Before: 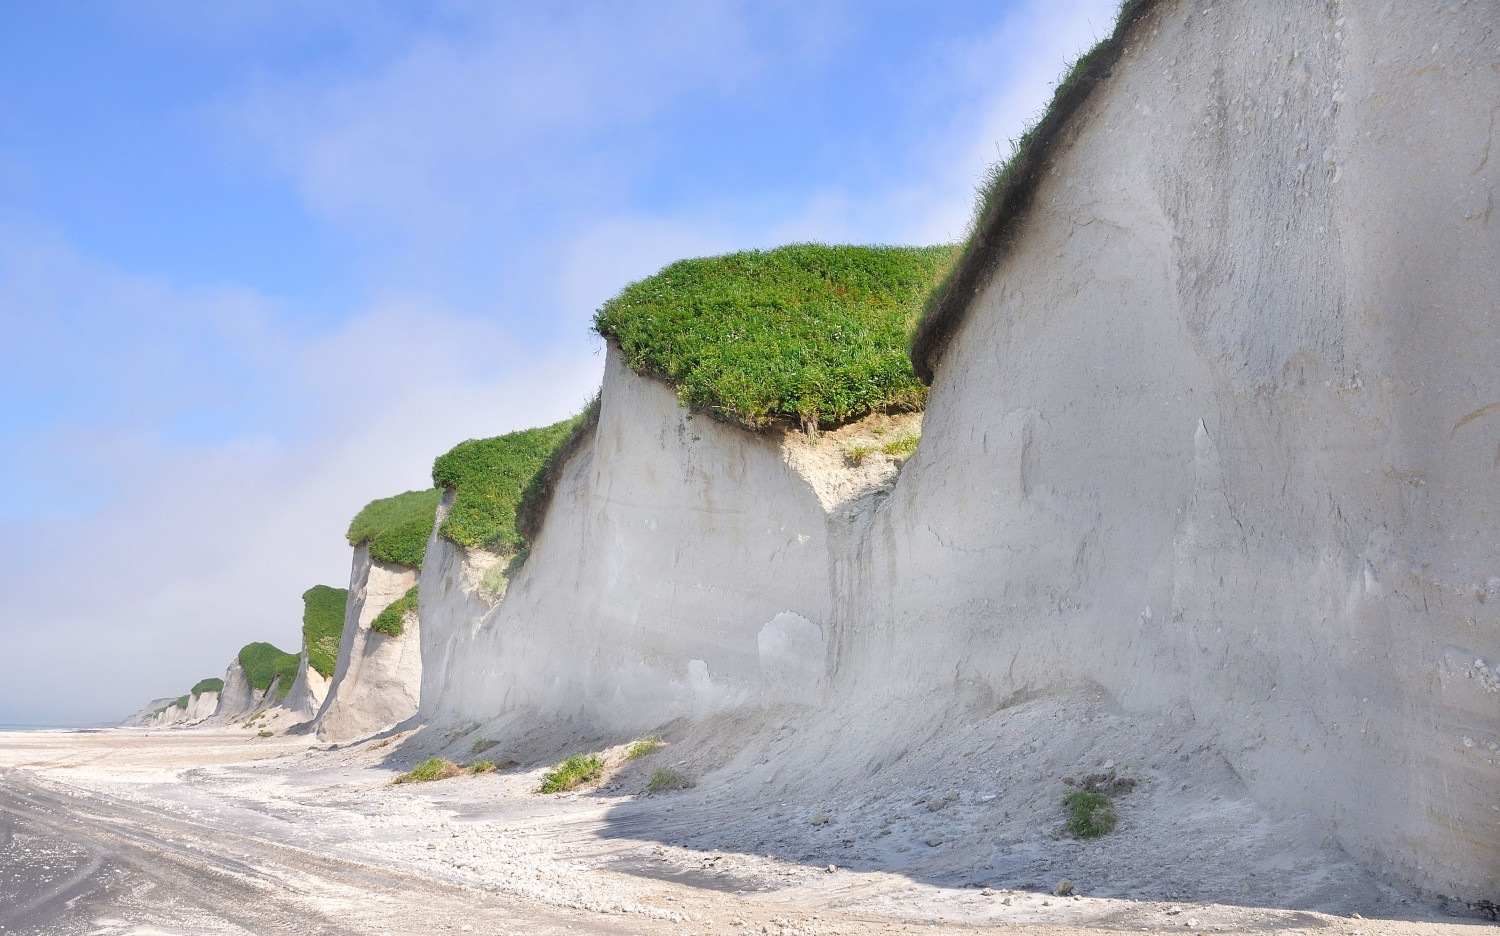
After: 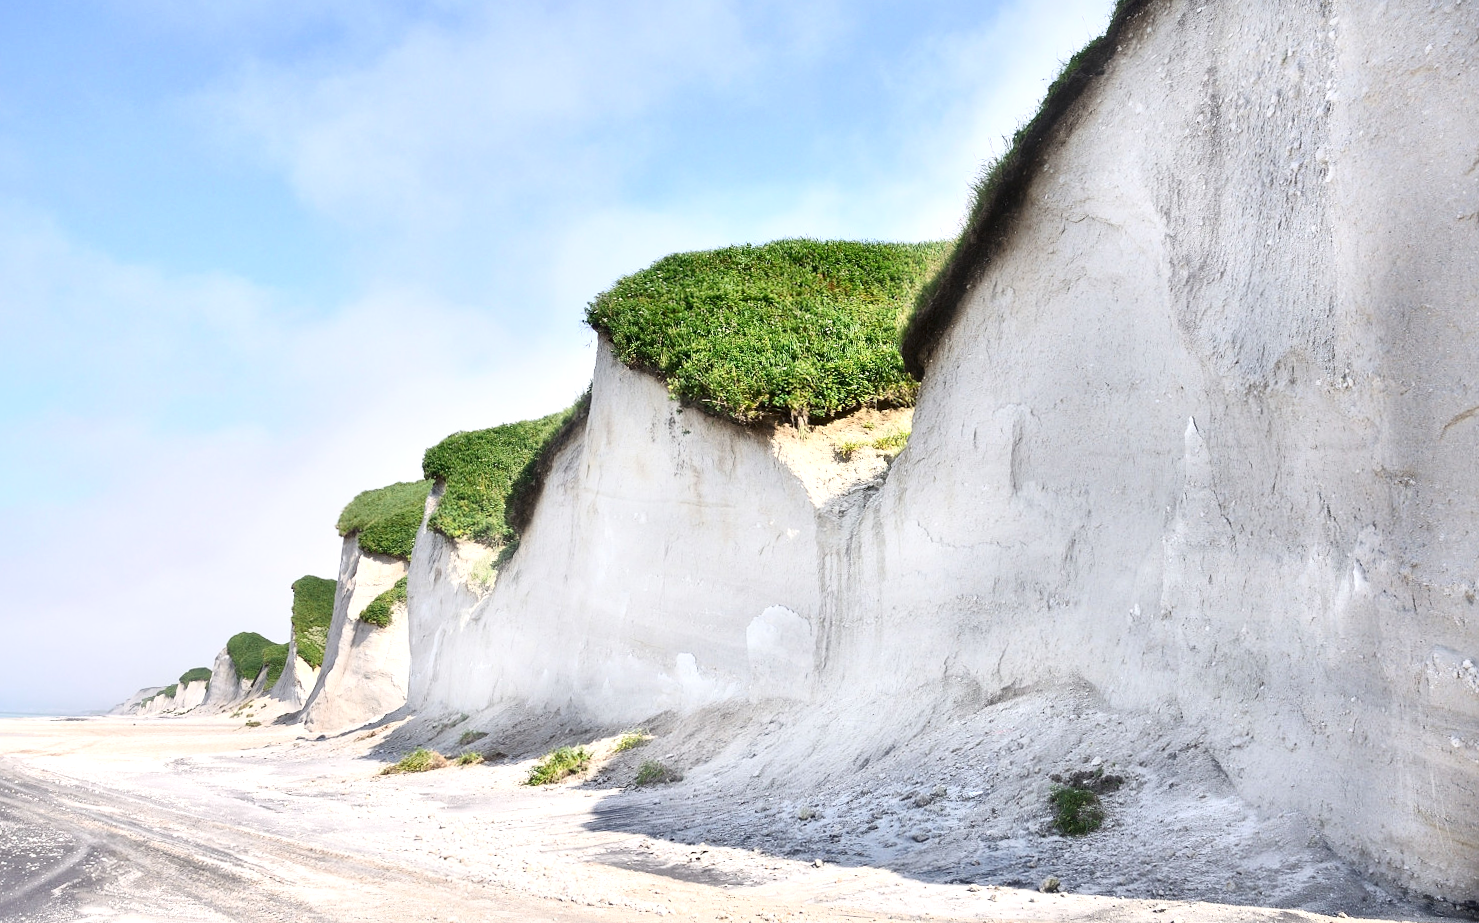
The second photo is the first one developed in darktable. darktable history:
contrast brightness saturation: contrast 0.39, brightness 0.1
white balance: emerald 1
crop and rotate: angle -0.5°
local contrast: mode bilateral grid, contrast 20, coarseness 50, detail 161%, midtone range 0.2
